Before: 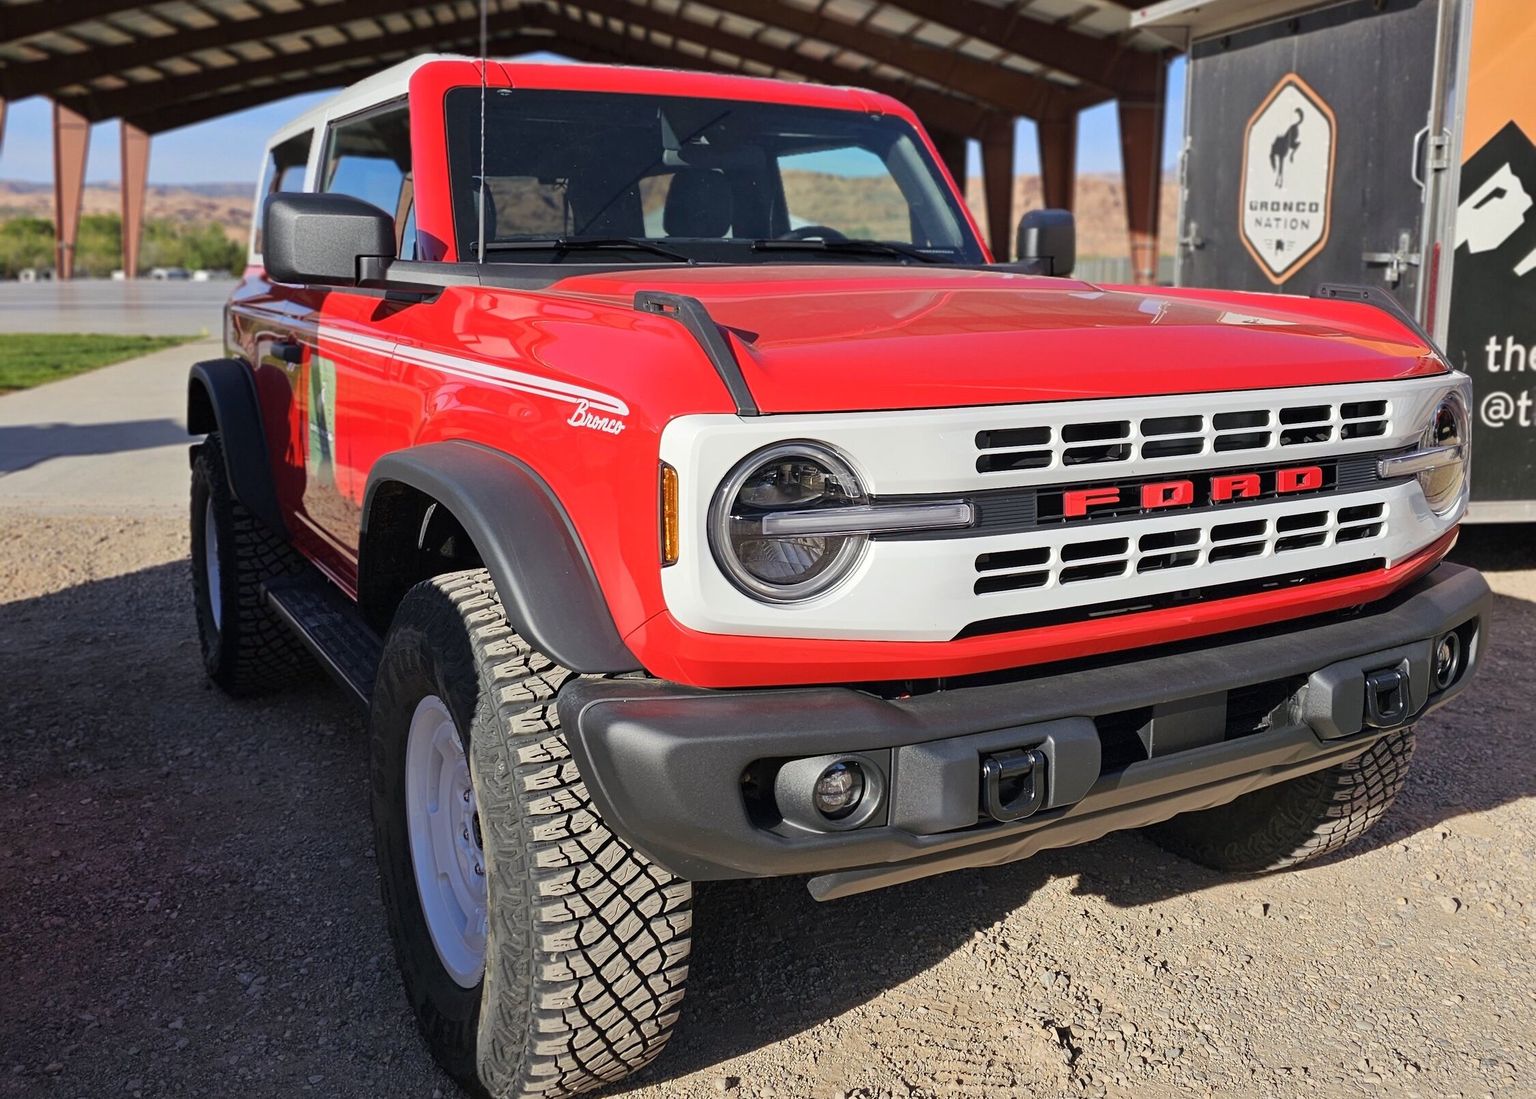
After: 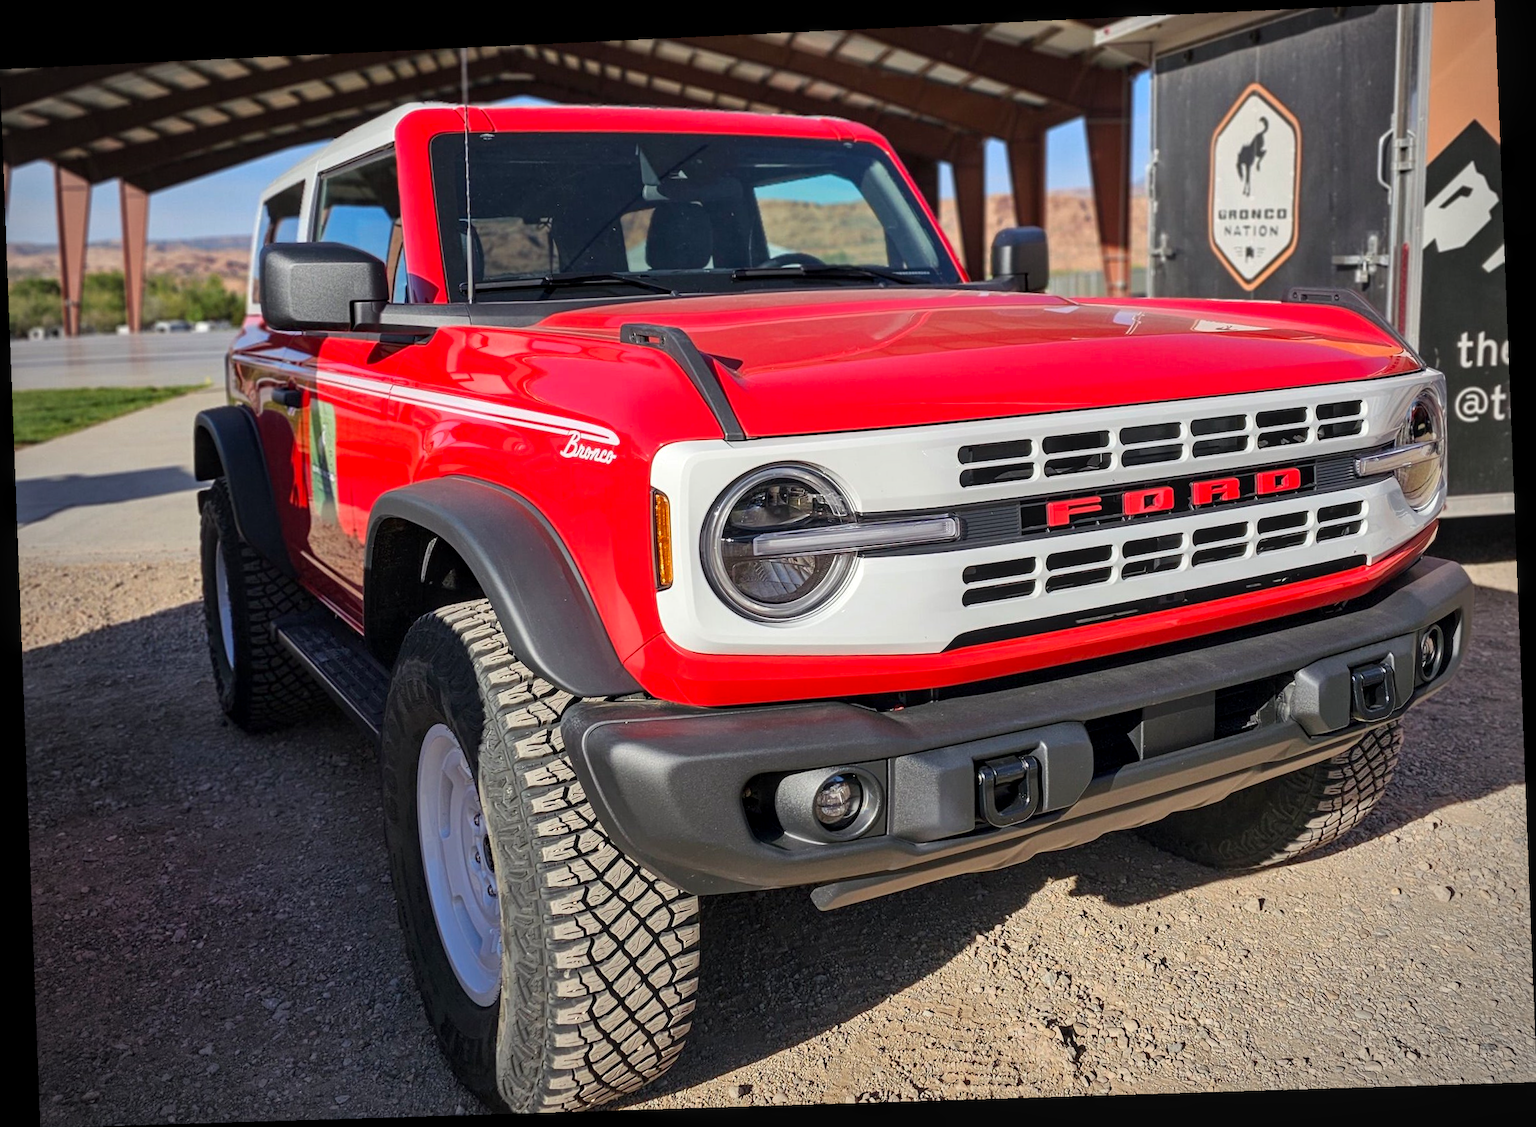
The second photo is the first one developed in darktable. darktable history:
rotate and perspective: rotation -2.22°, lens shift (horizontal) -0.022, automatic cropping off
vignetting: fall-off radius 45%, brightness -0.33
local contrast: on, module defaults
